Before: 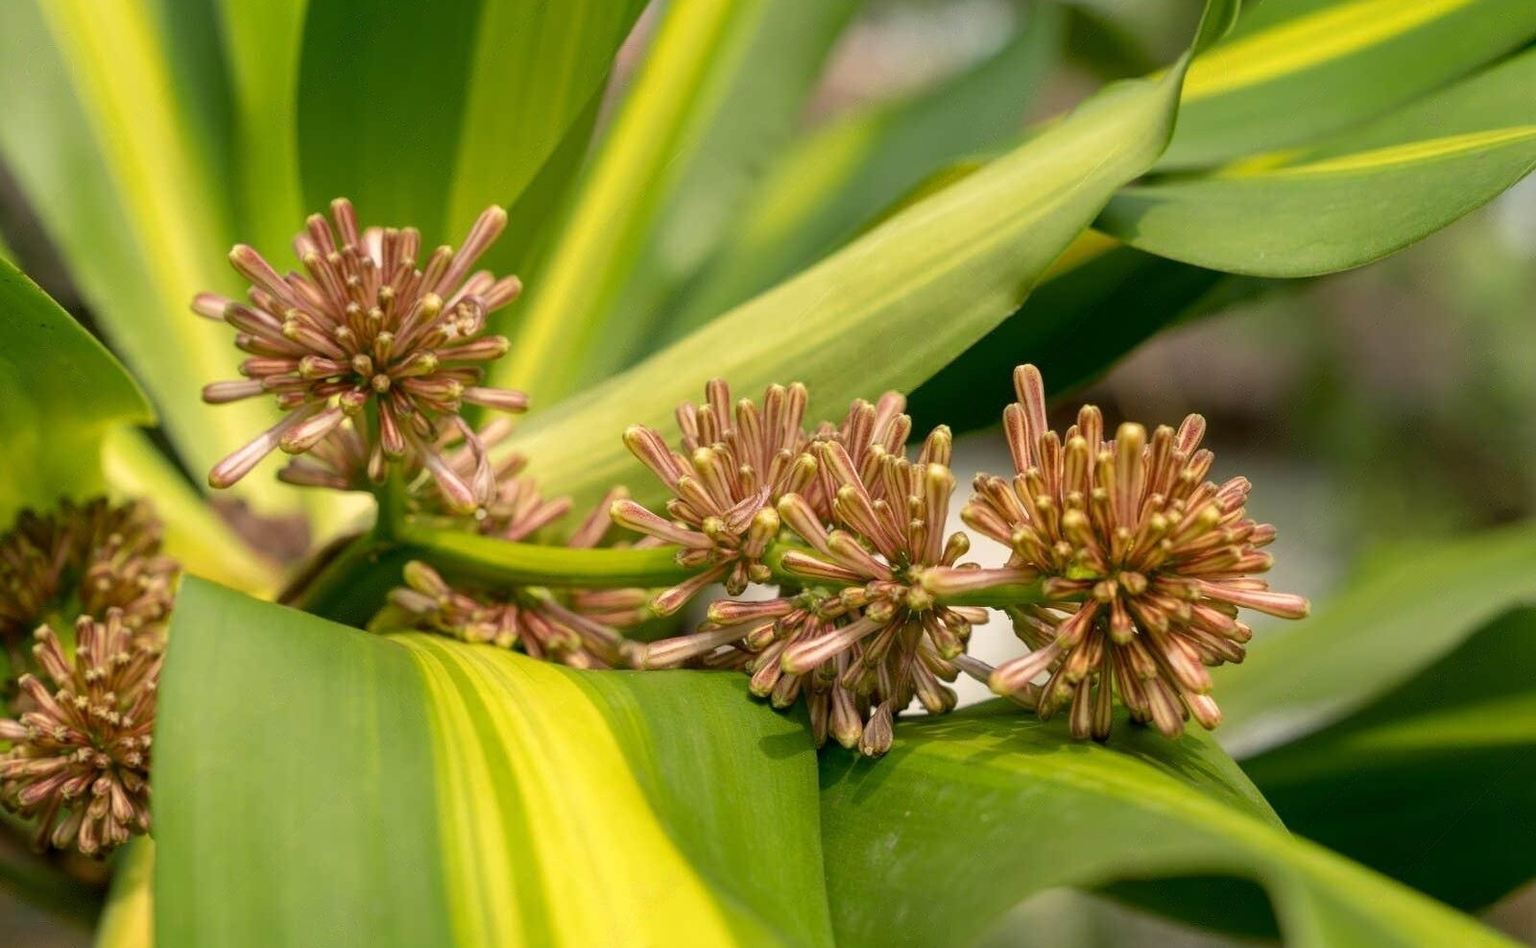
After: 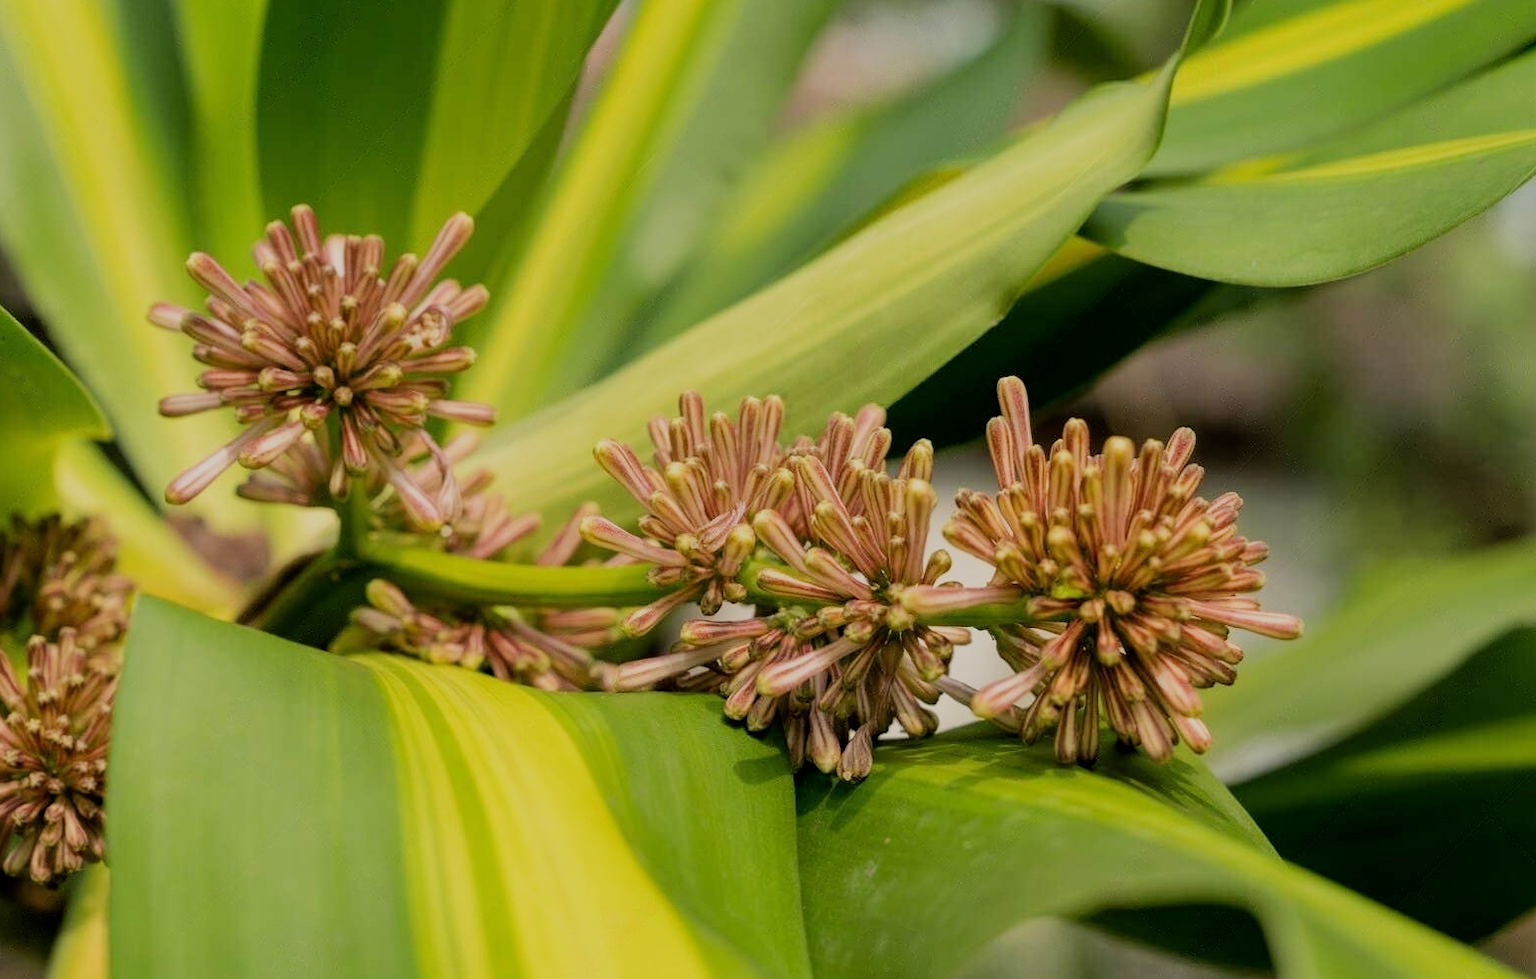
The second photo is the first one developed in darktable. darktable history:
crop and rotate: left 3.238%
filmic rgb: black relative exposure -9.22 EV, white relative exposure 6.77 EV, hardness 3.07, contrast 1.05
